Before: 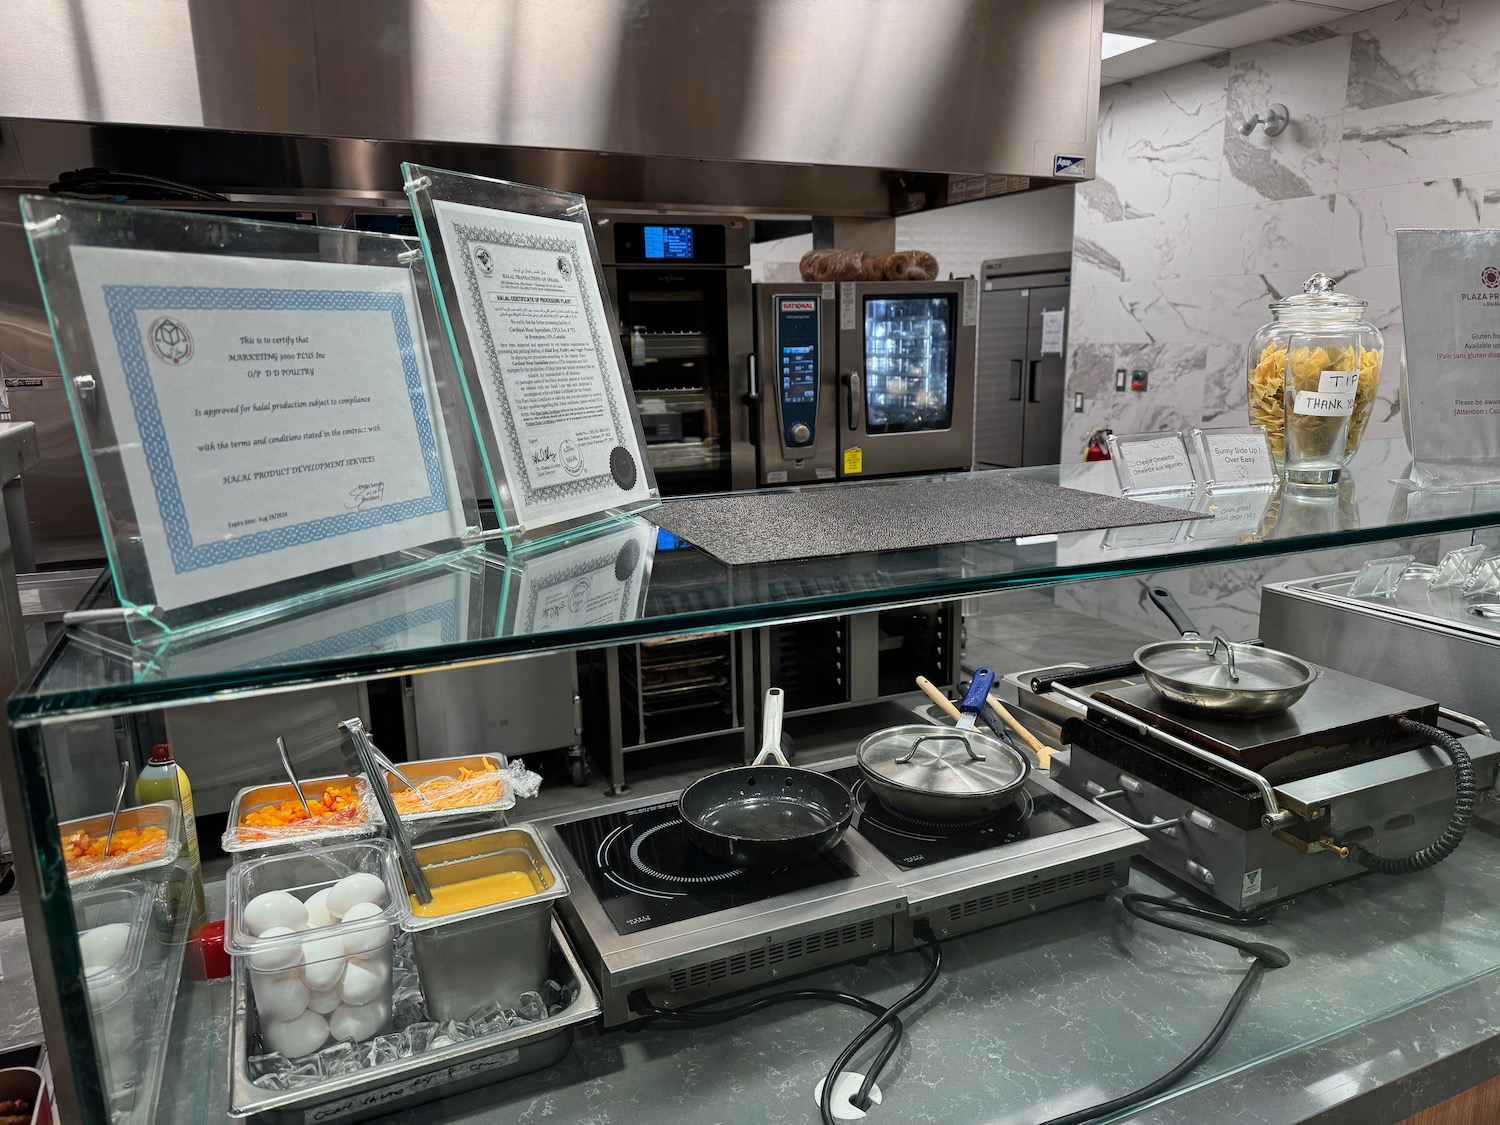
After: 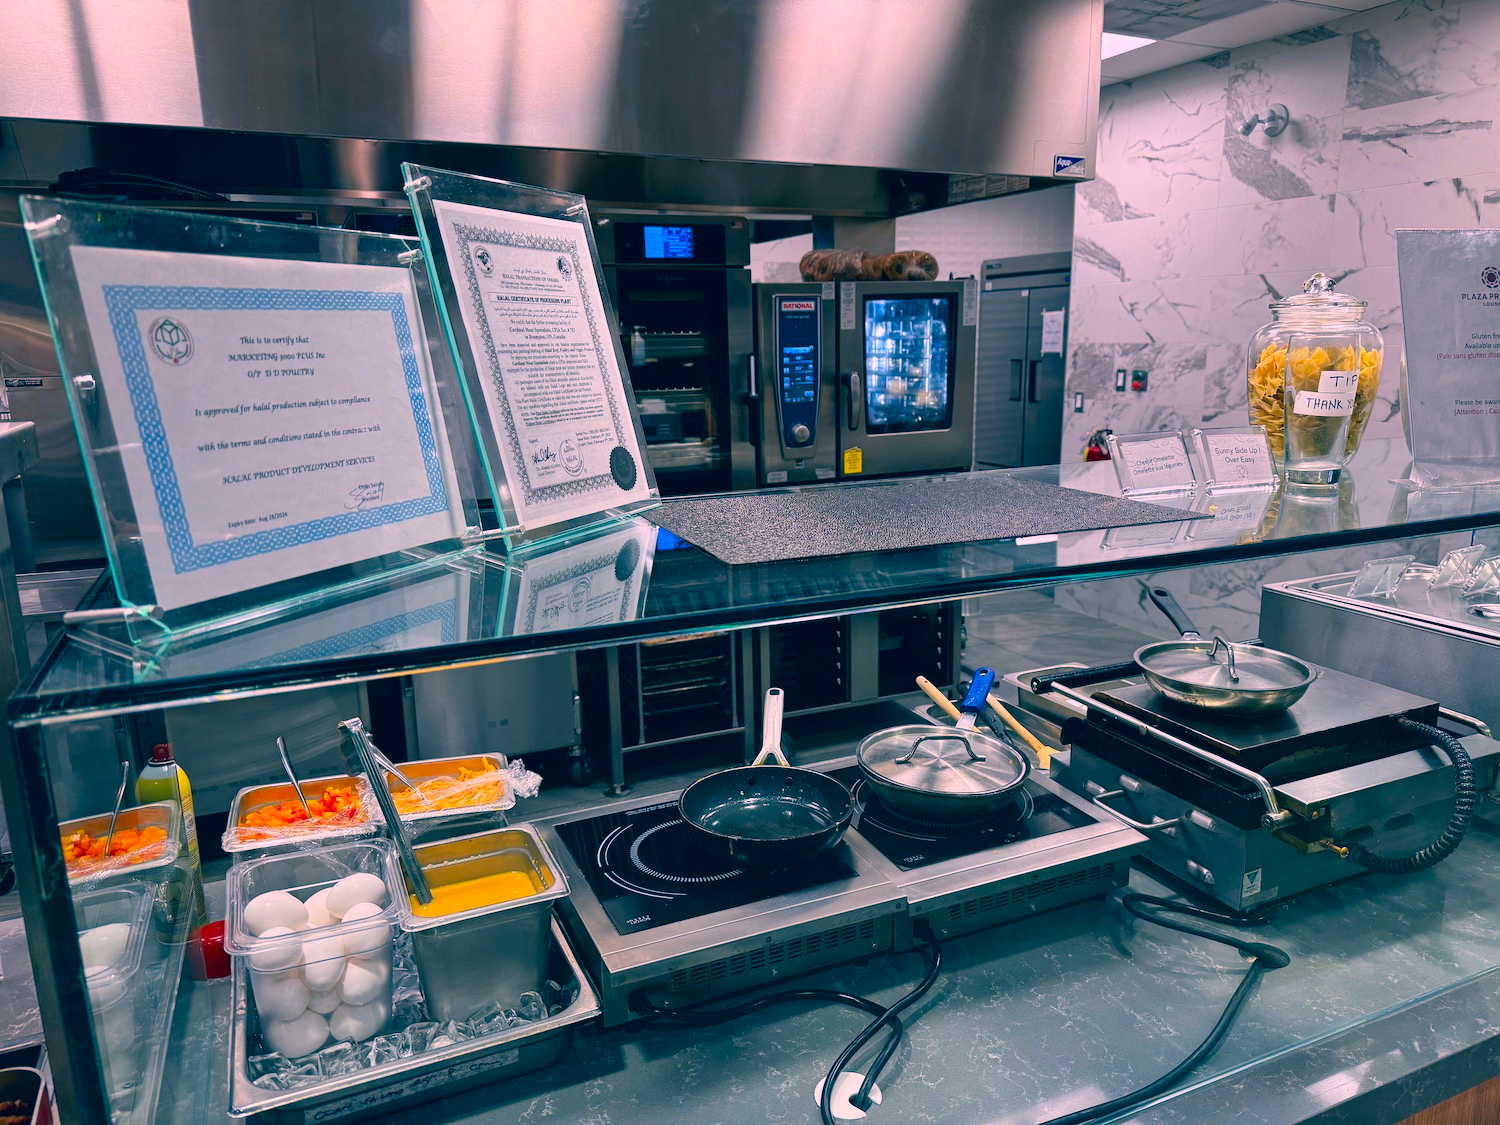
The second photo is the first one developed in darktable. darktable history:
color correction: highlights a* 16.29, highlights b* 0.28, shadows a* -15.46, shadows b* -14.77, saturation 1.51
